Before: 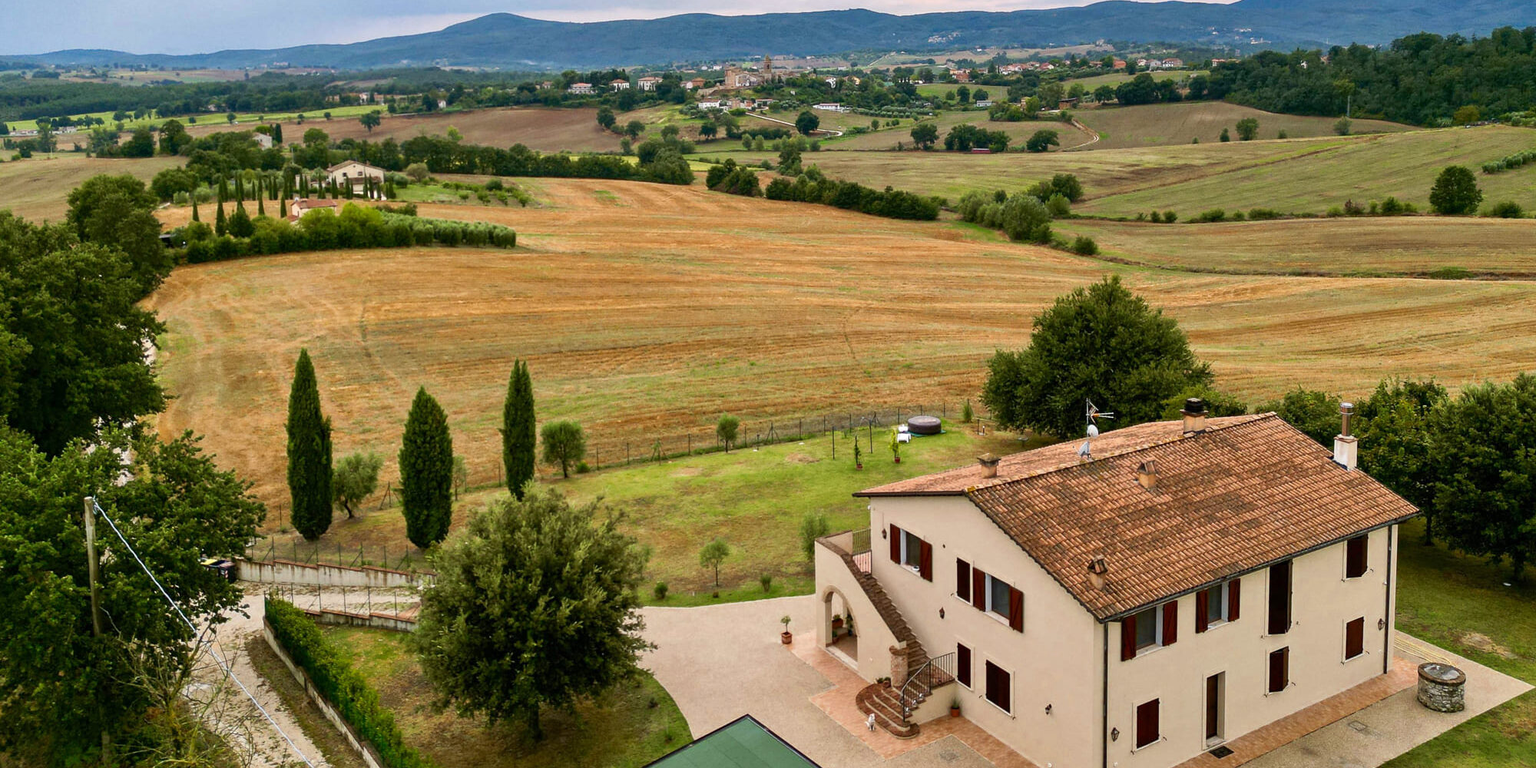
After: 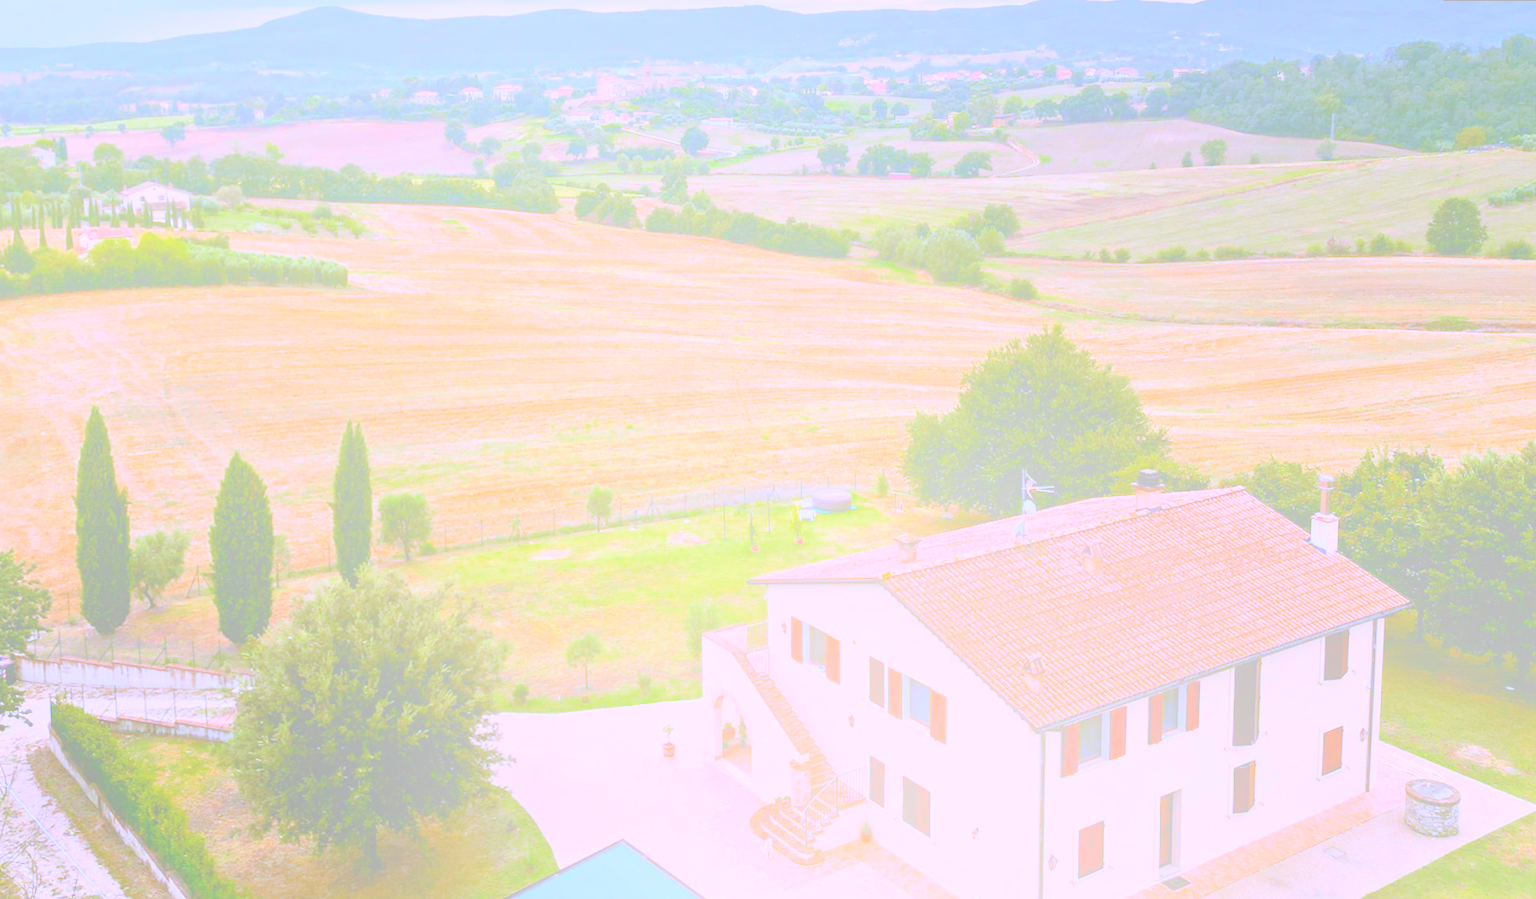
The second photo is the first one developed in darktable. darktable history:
crop and rotate: left 14.584%
white balance: red 0.98, blue 1.61
rotate and perspective: rotation 0.174°, lens shift (vertical) 0.013, lens shift (horizontal) 0.019, shear 0.001, automatic cropping original format, crop left 0.007, crop right 0.991, crop top 0.016, crop bottom 0.997
bloom: size 70%, threshold 25%, strength 70%
